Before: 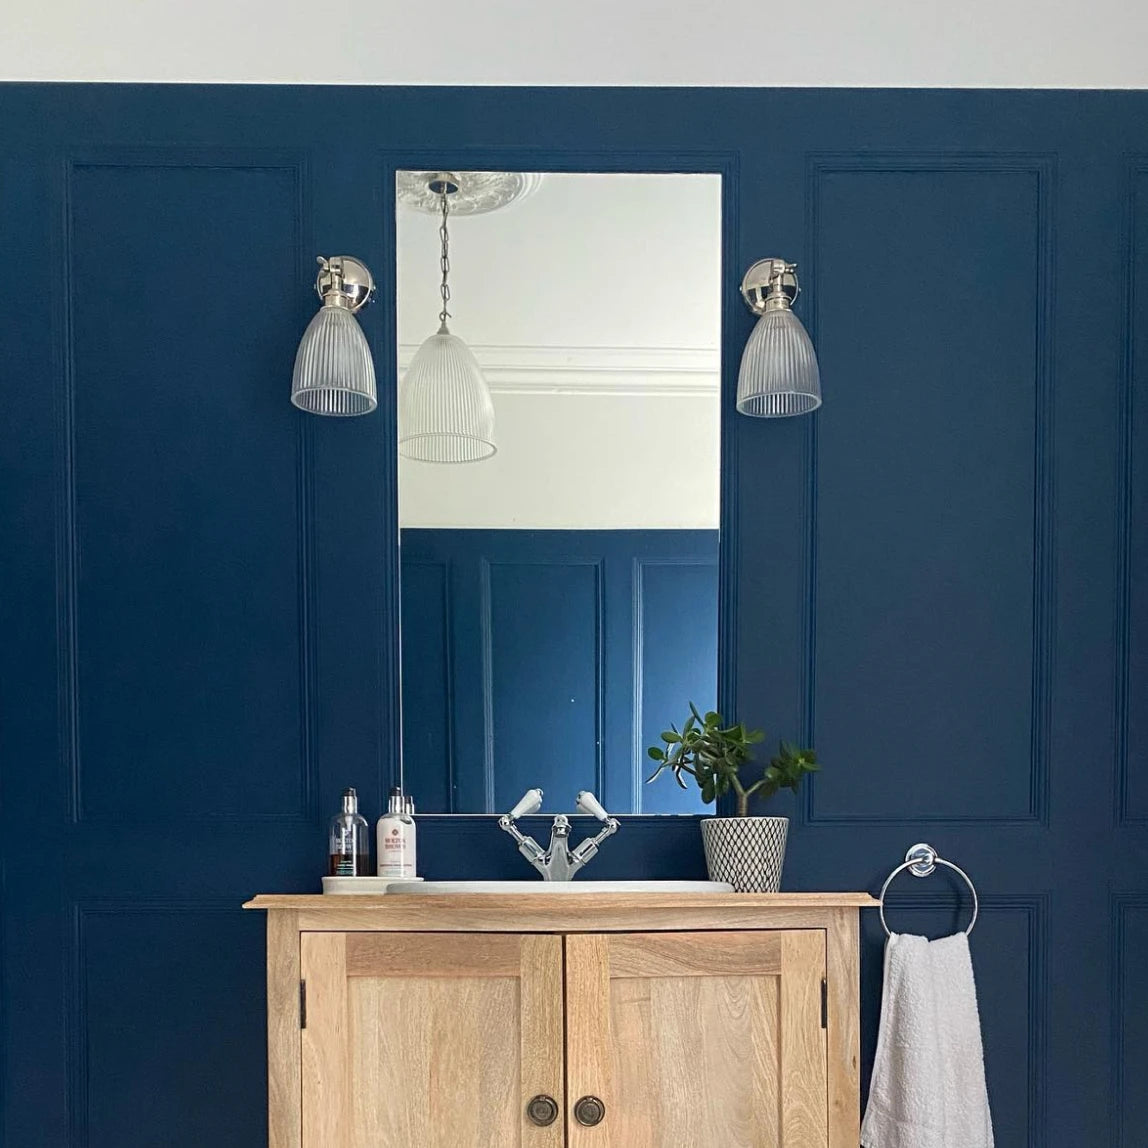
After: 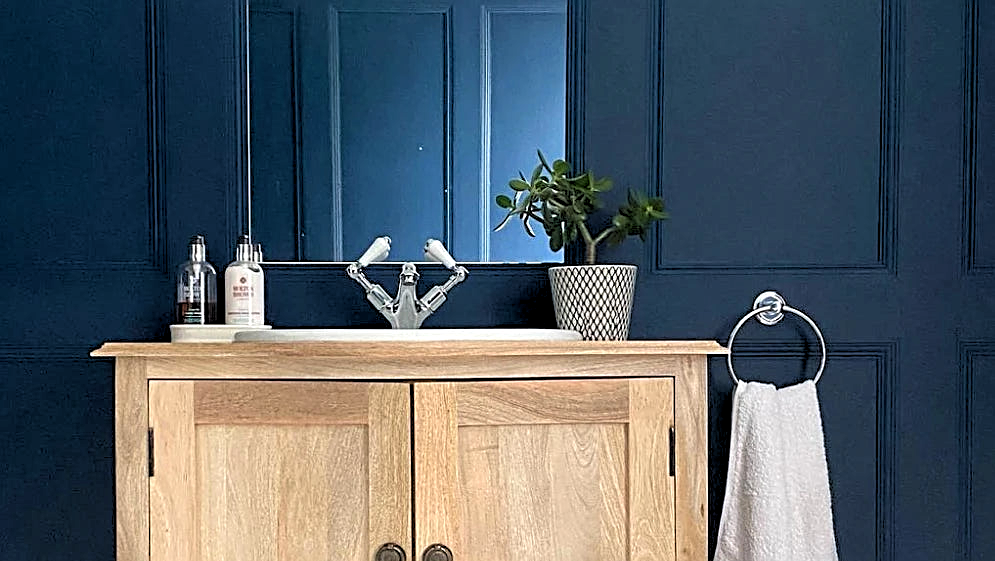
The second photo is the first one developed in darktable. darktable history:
local contrast: highlights 100%, shadows 100%, detail 120%, midtone range 0.2
crop and rotate: left 13.306%, top 48.129%, bottom 2.928%
rgb levels: levels [[0.01, 0.419, 0.839], [0, 0.5, 1], [0, 0.5, 1]]
sharpen: on, module defaults
